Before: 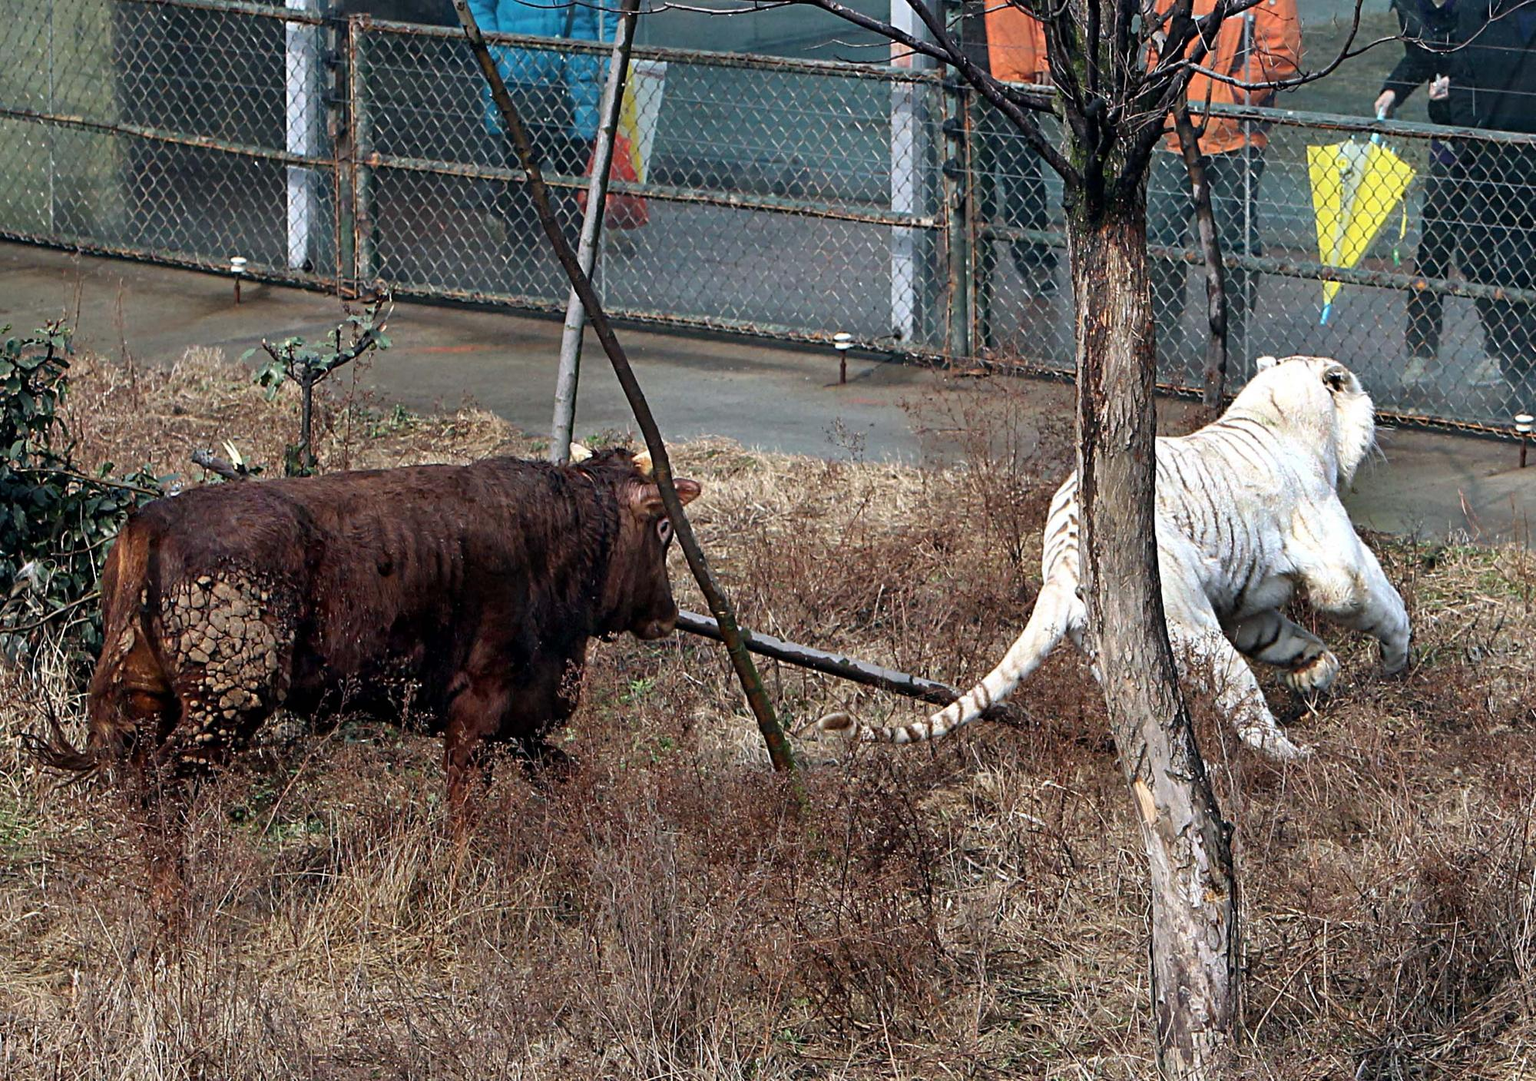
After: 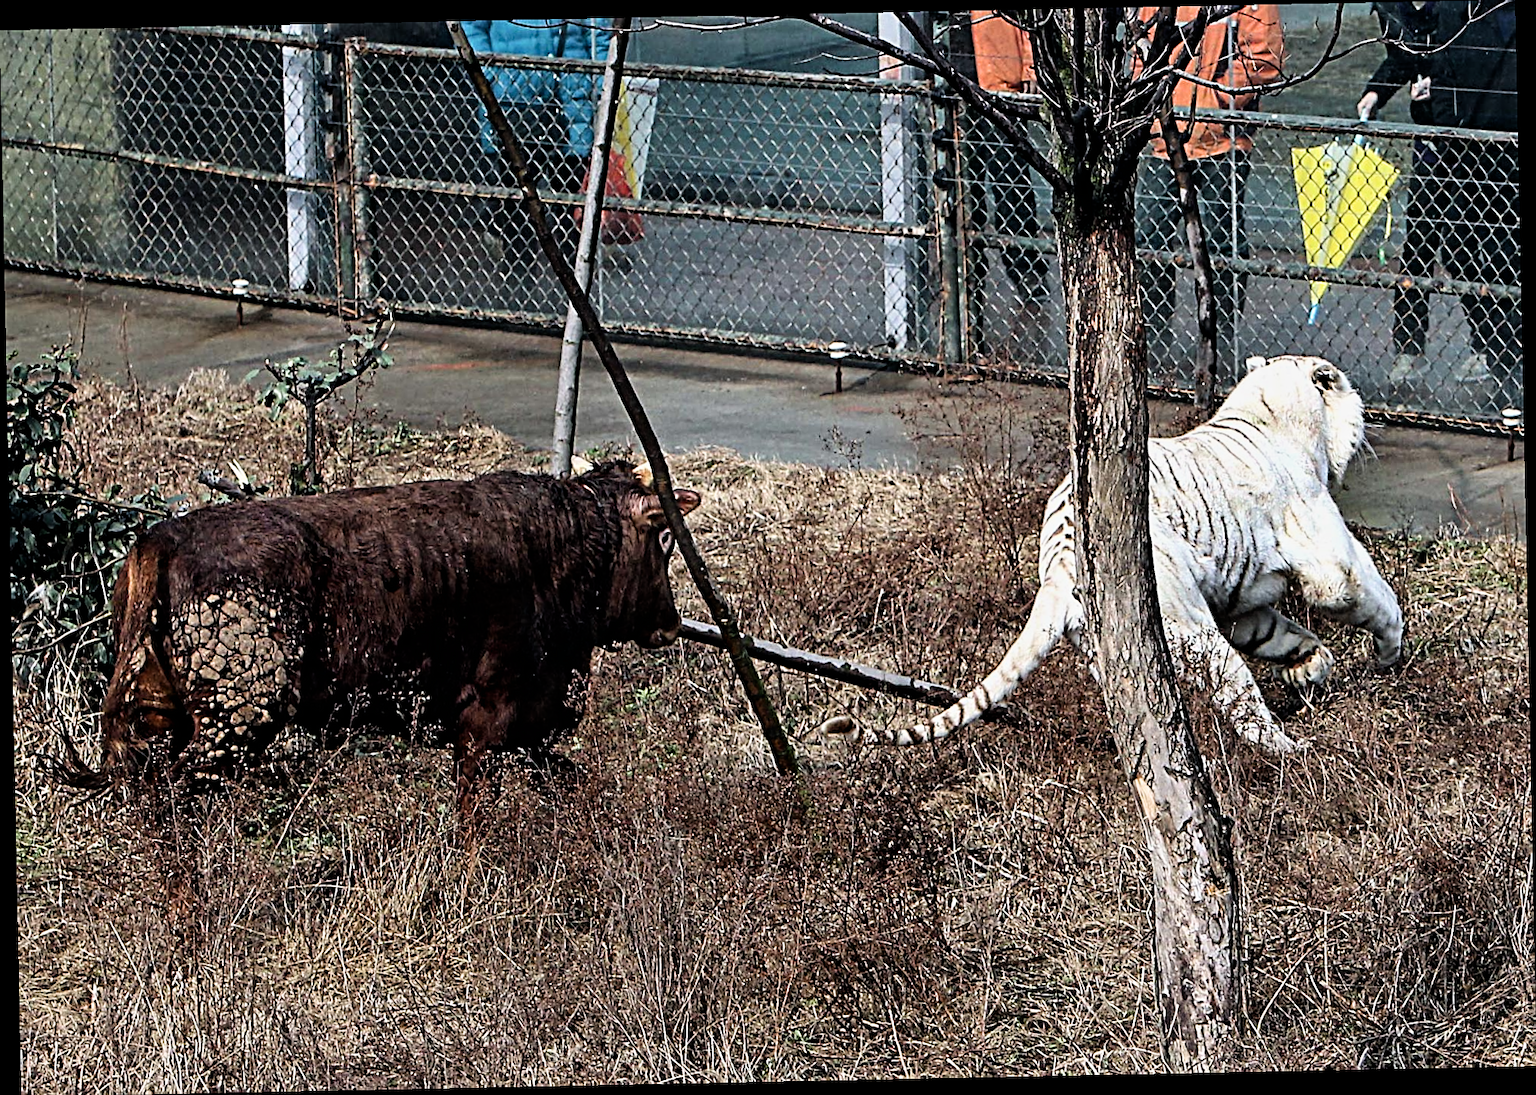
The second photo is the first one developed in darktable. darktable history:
sharpen: on, module defaults
rotate and perspective: rotation -1.17°, automatic cropping off
filmic rgb: black relative exposure -8.07 EV, white relative exposure 3 EV, hardness 5.35, contrast 1.25
contrast equalizer: y [[0.5, 0.501, 0.525, 0.597, 0.58, 0.514], [0.5 ×6], [0.5 ×6], [0 ×6], [0 ×6]]
